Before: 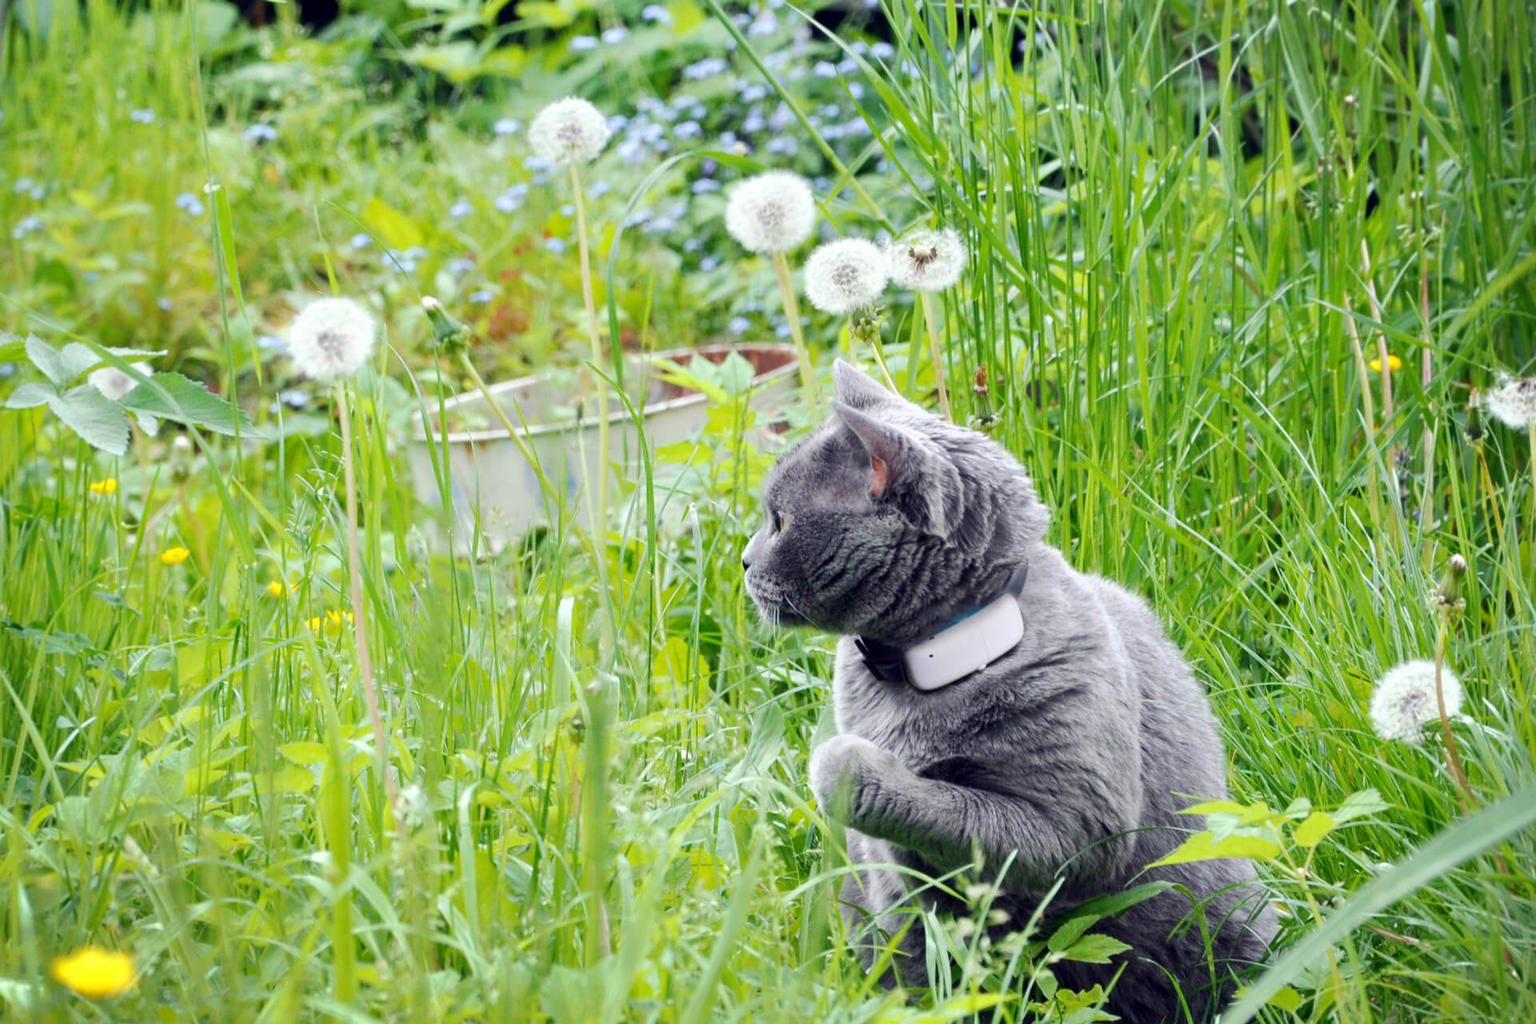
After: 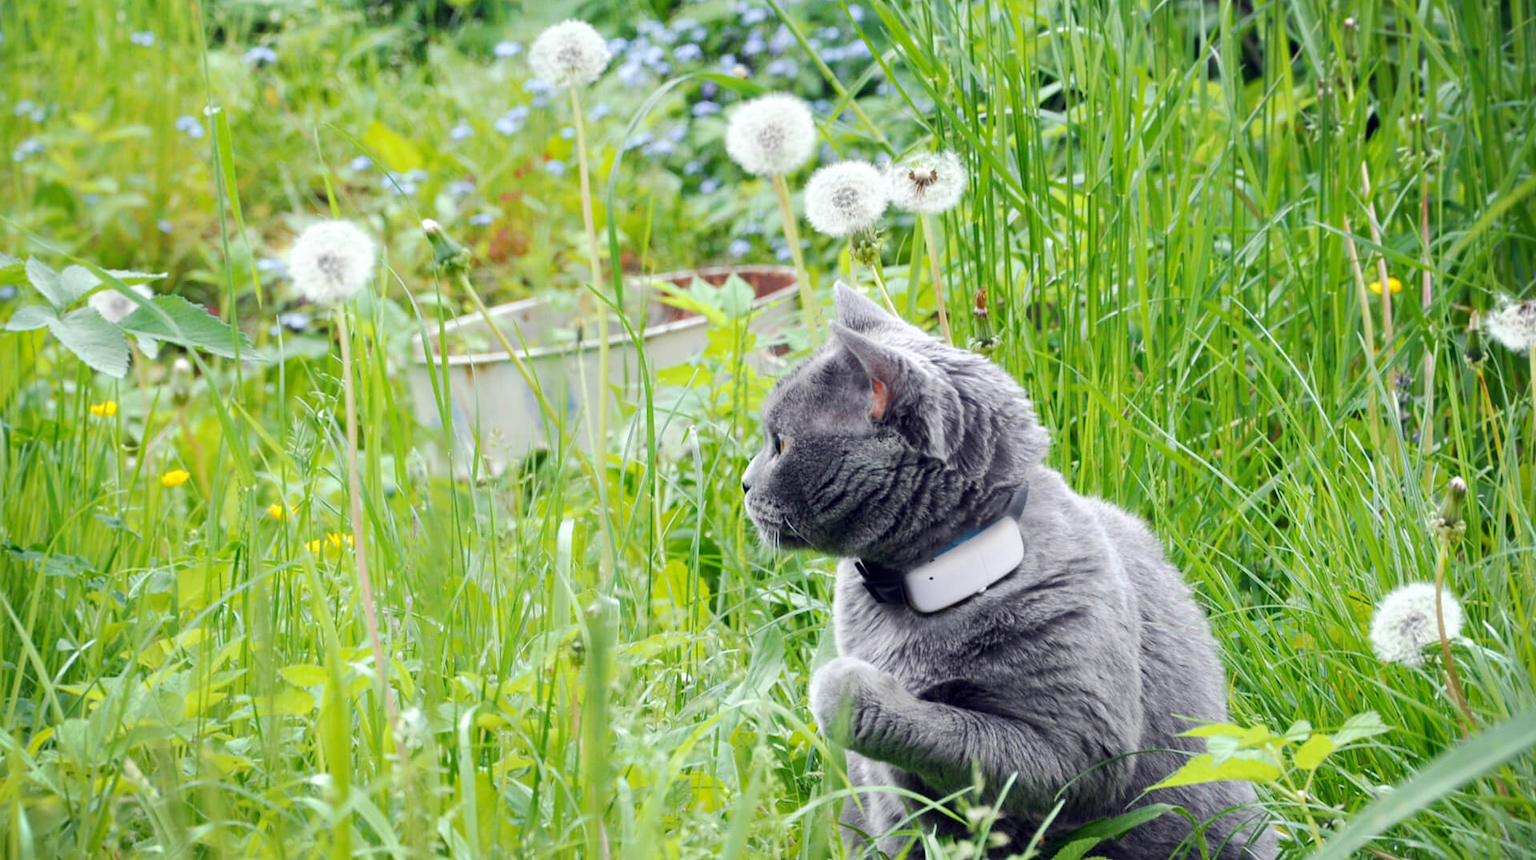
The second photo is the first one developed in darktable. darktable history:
crop: top 7.603%, bottom 8.277%
